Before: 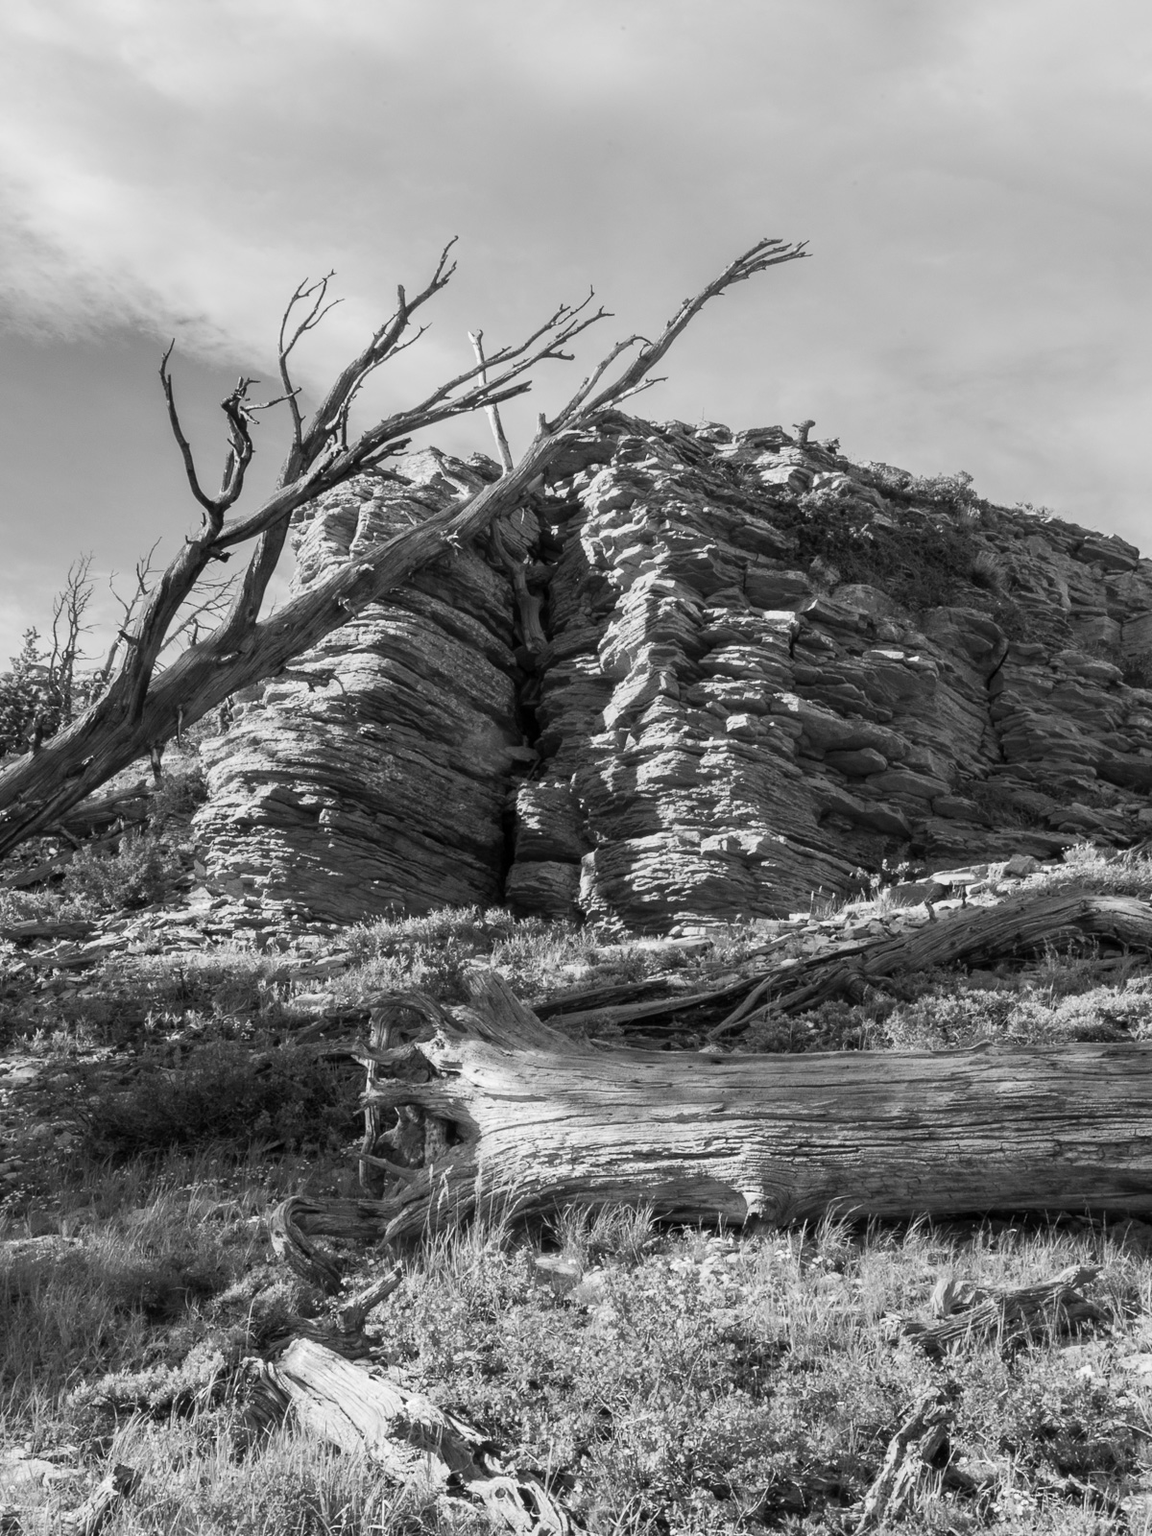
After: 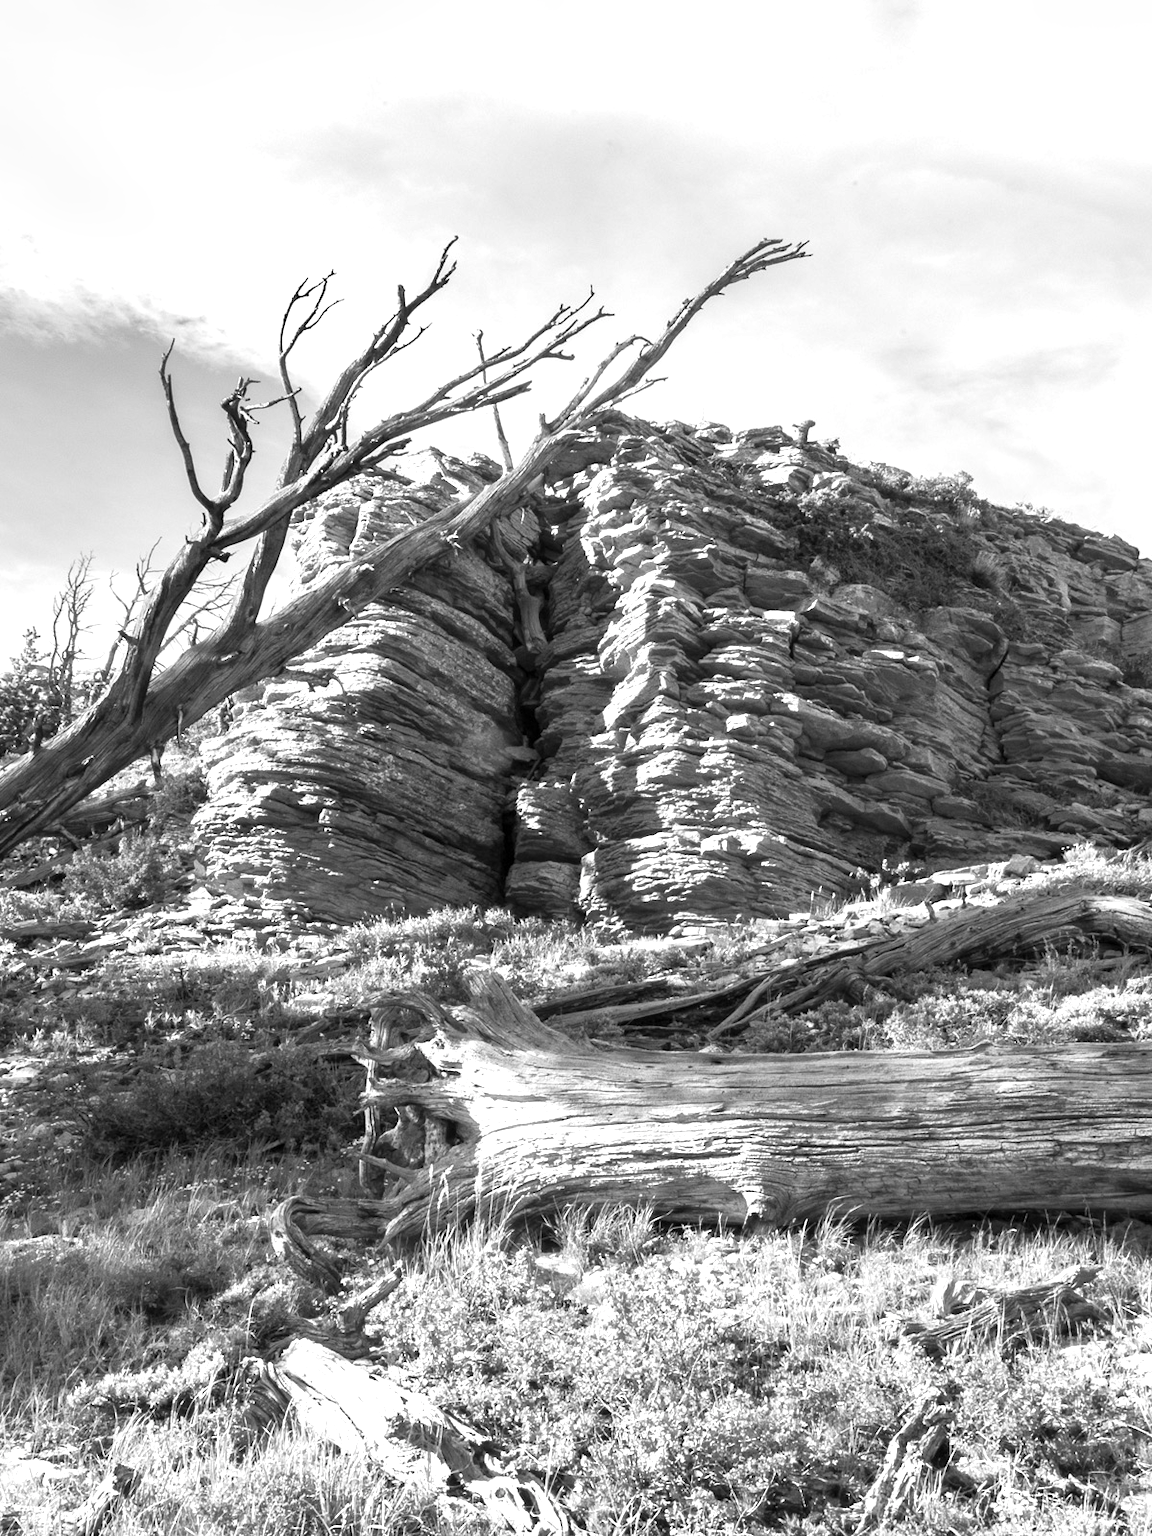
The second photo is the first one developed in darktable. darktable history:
shadows and highlights: radius 44.78, white point adjustment 6.64, compress 79.65%, highlights color adjustment 78.42%, soften with gaussian
exposure: exposure 0.7 EV, compensate highlight preservation false
